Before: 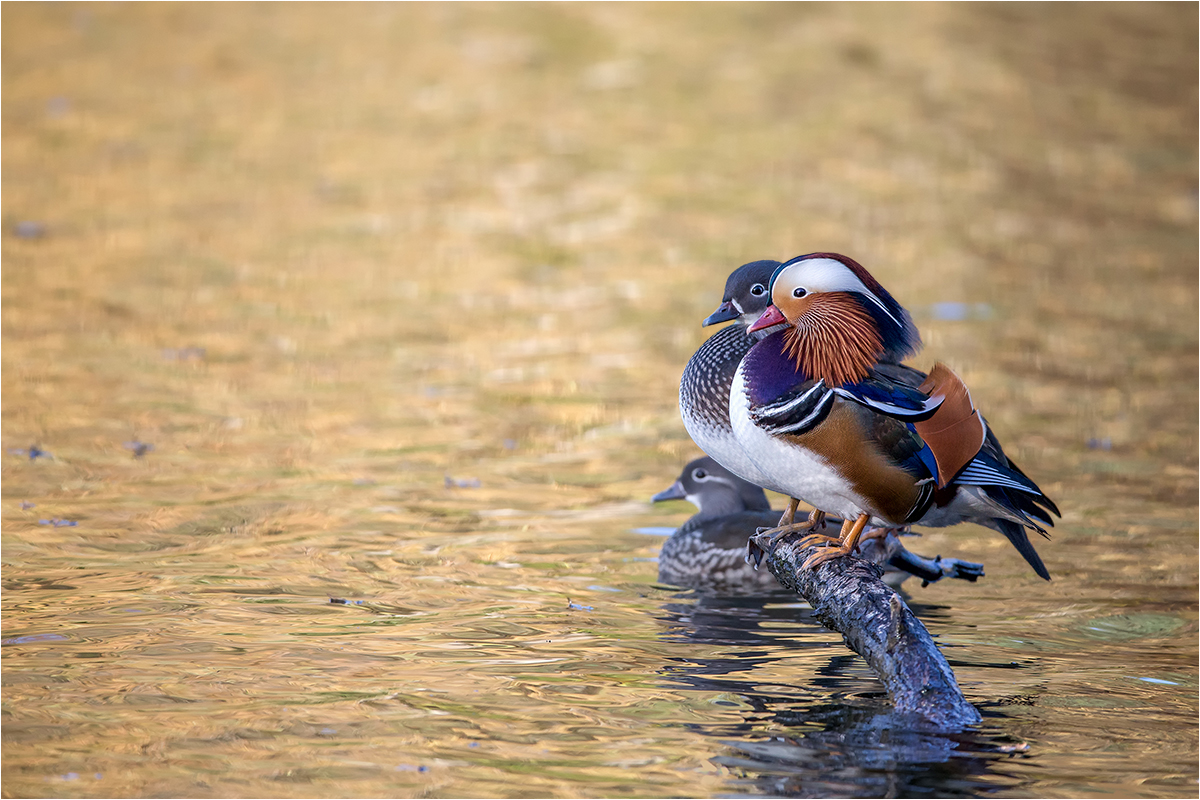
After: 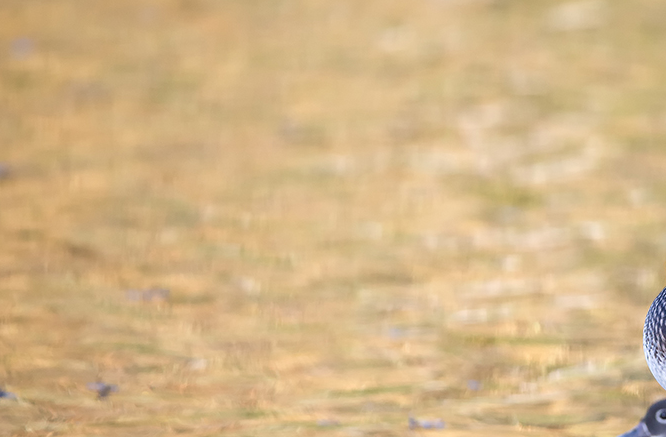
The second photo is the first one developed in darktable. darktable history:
crop and rotate: left 3.057%, top 7.569%, right 41.428%, bottom 37.803%
